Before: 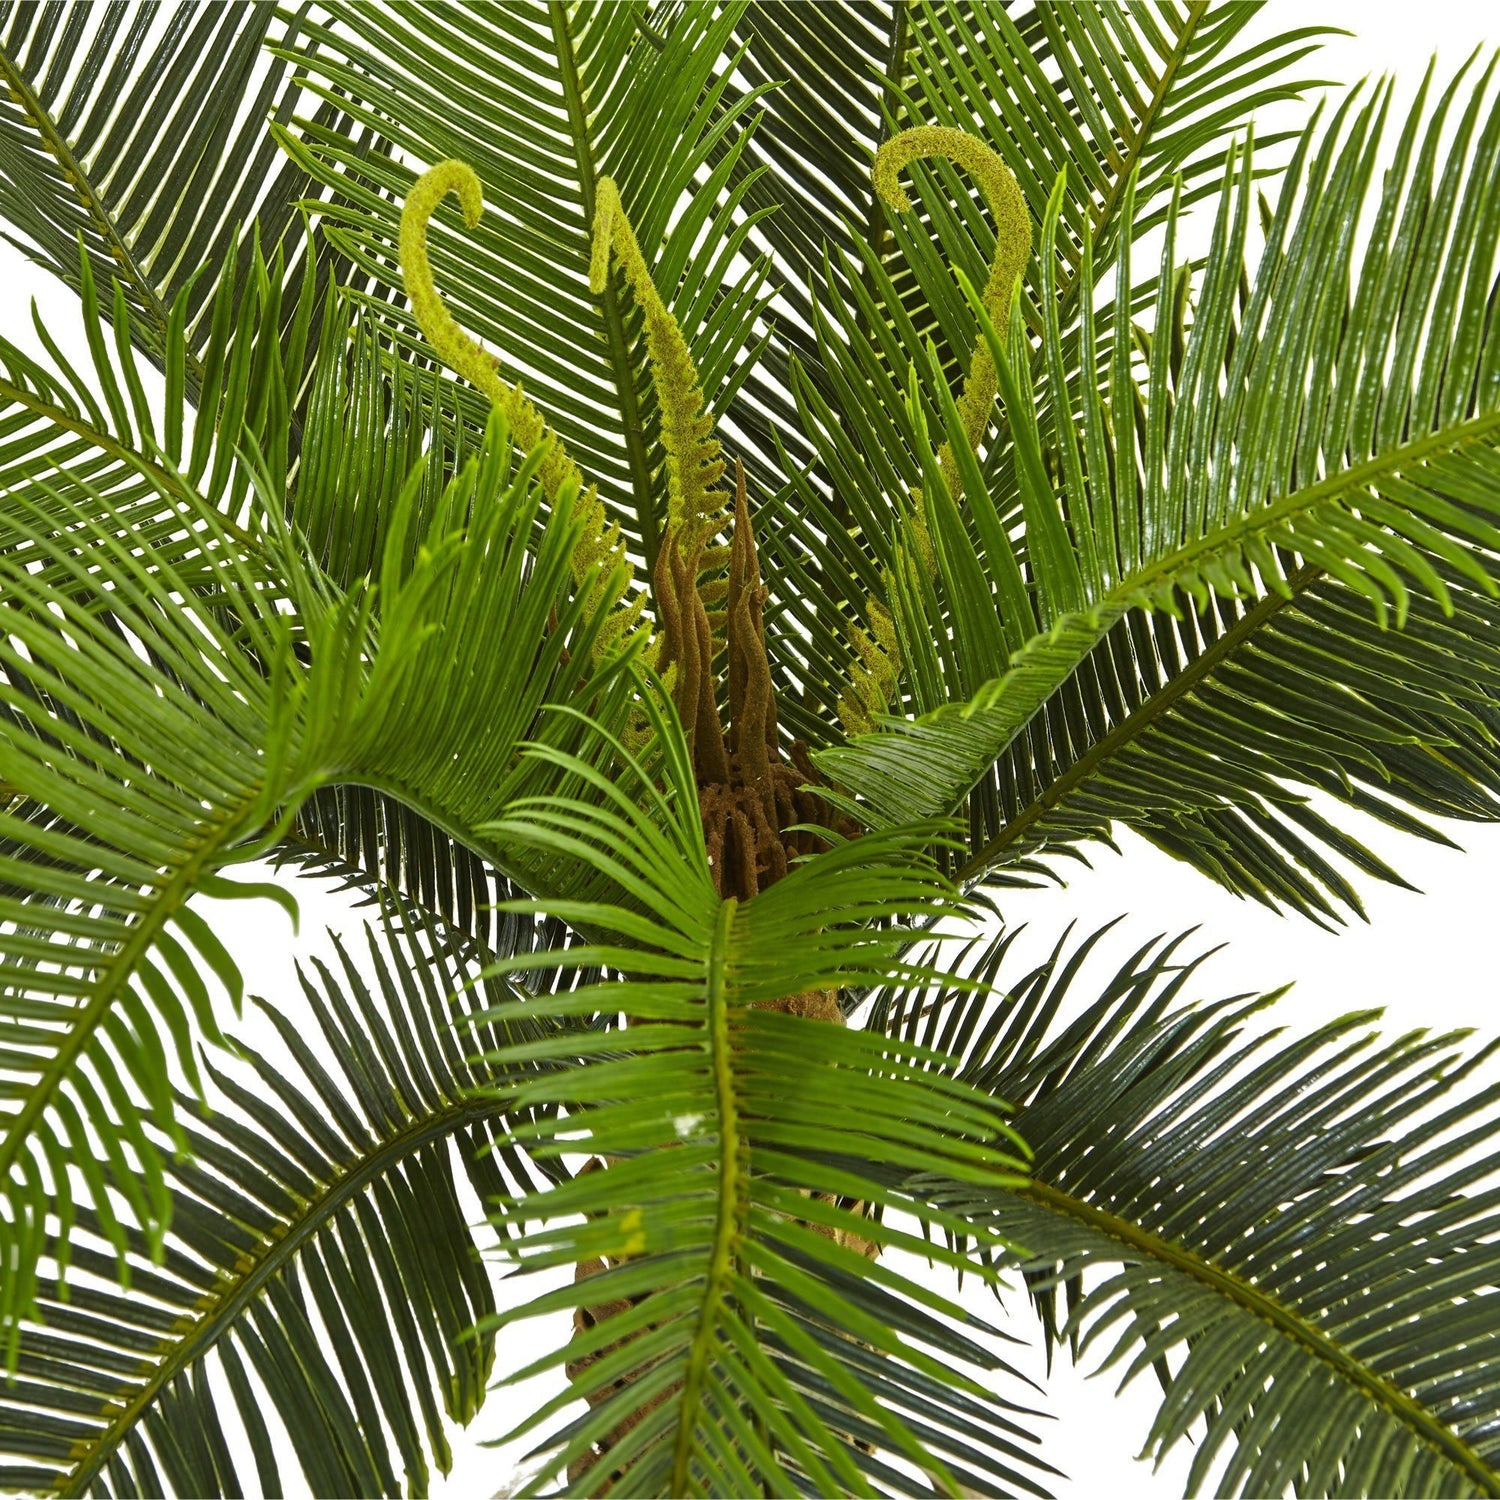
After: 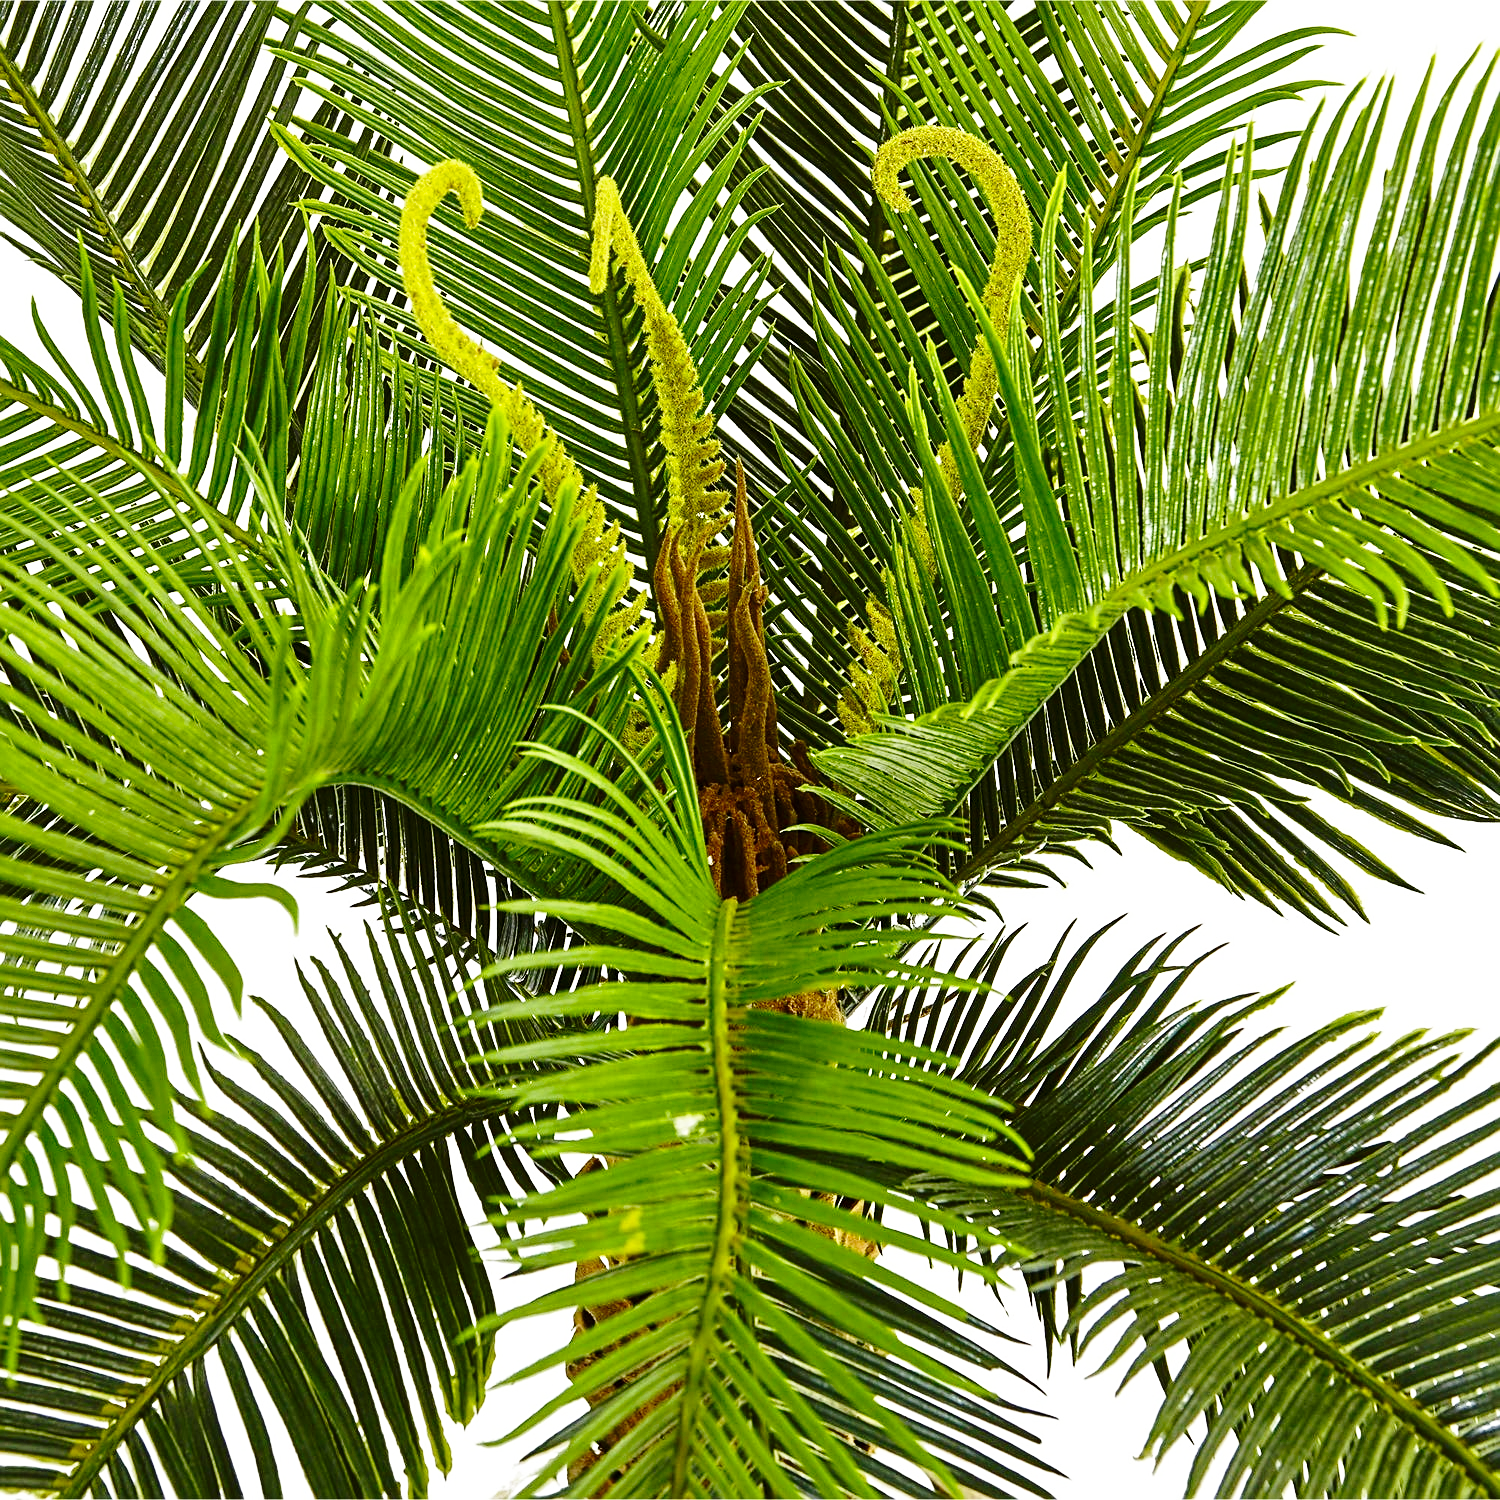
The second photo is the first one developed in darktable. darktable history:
base curve: curves: ch0 [(0, 0) (0.028, 0.03) (0.121, 0.232) (0.46, 0.748) (0.859, 0.968) (1, 1)], preserve colors none
contrast brightness saturation: contrast 0.126, brightness -0.063, saturation 0.155
sharpen: on, module defaults
